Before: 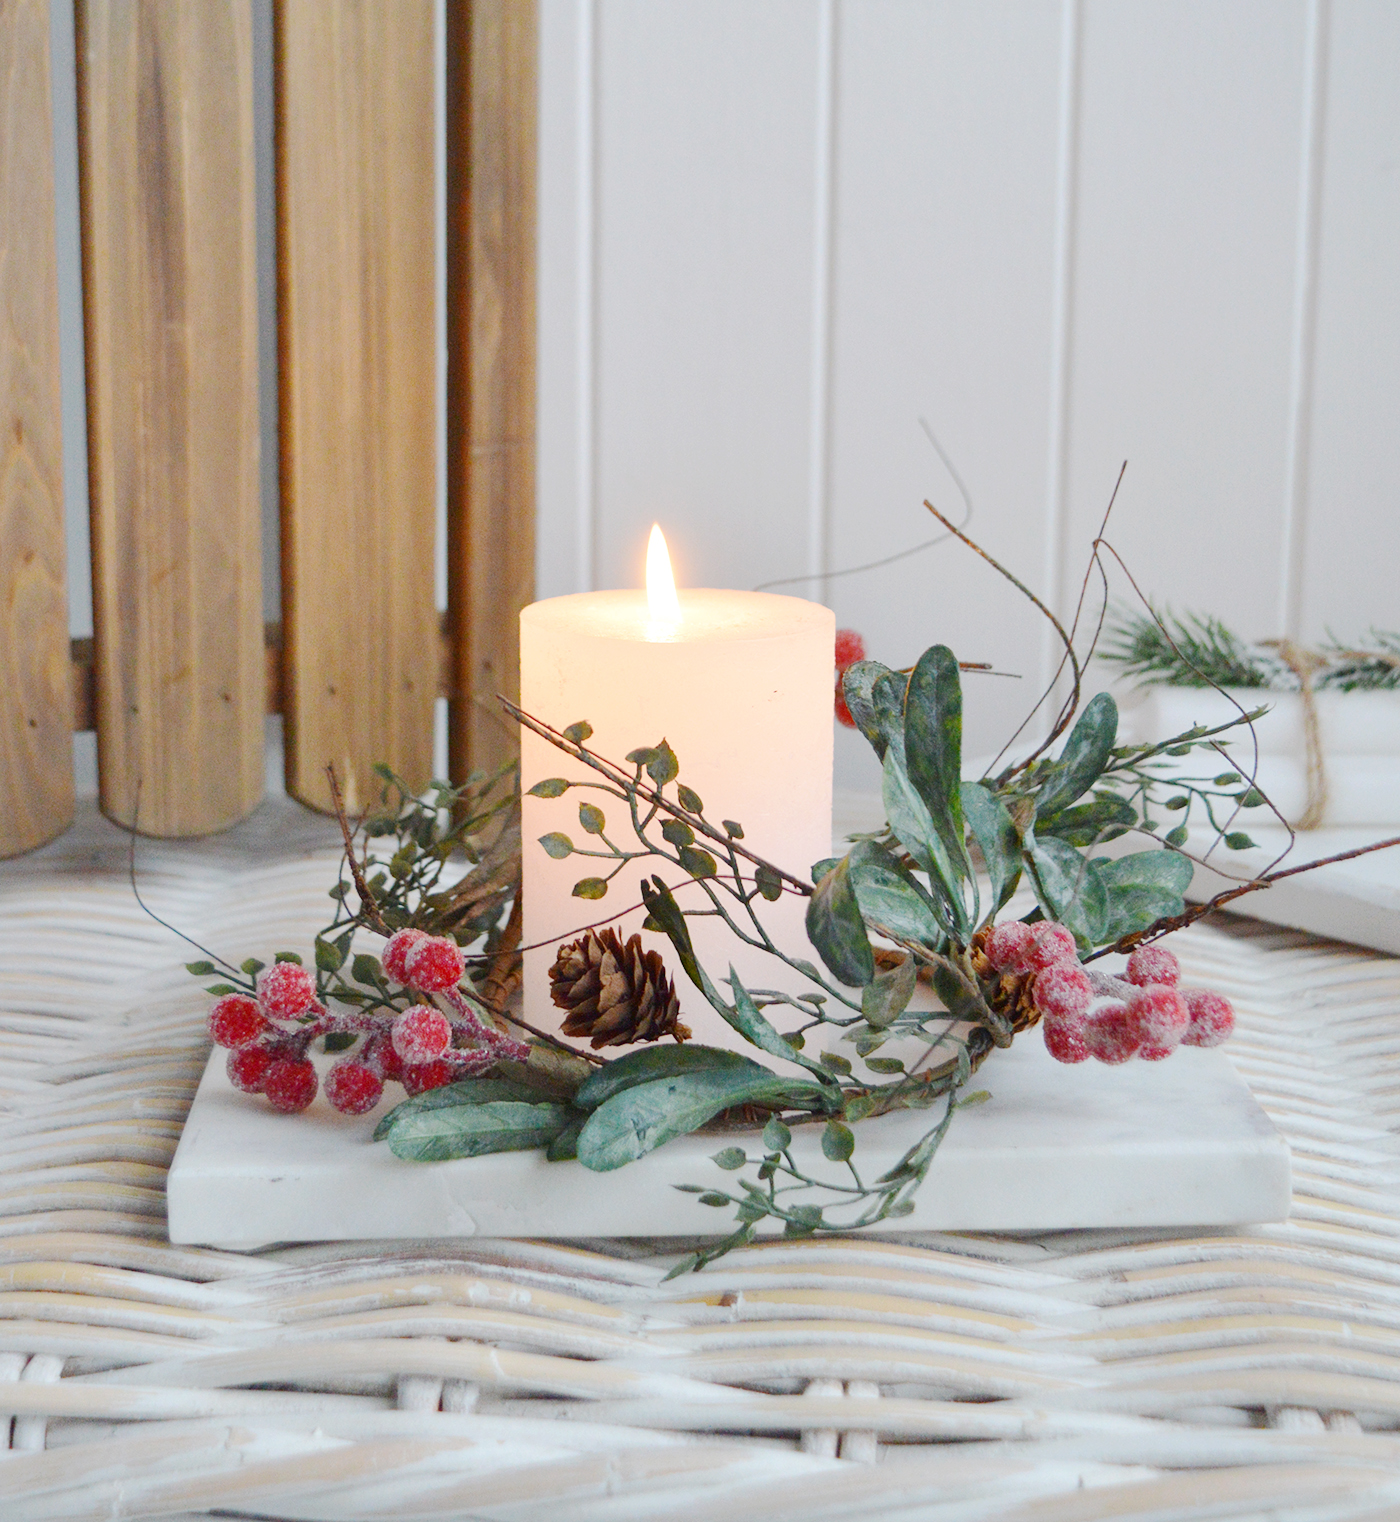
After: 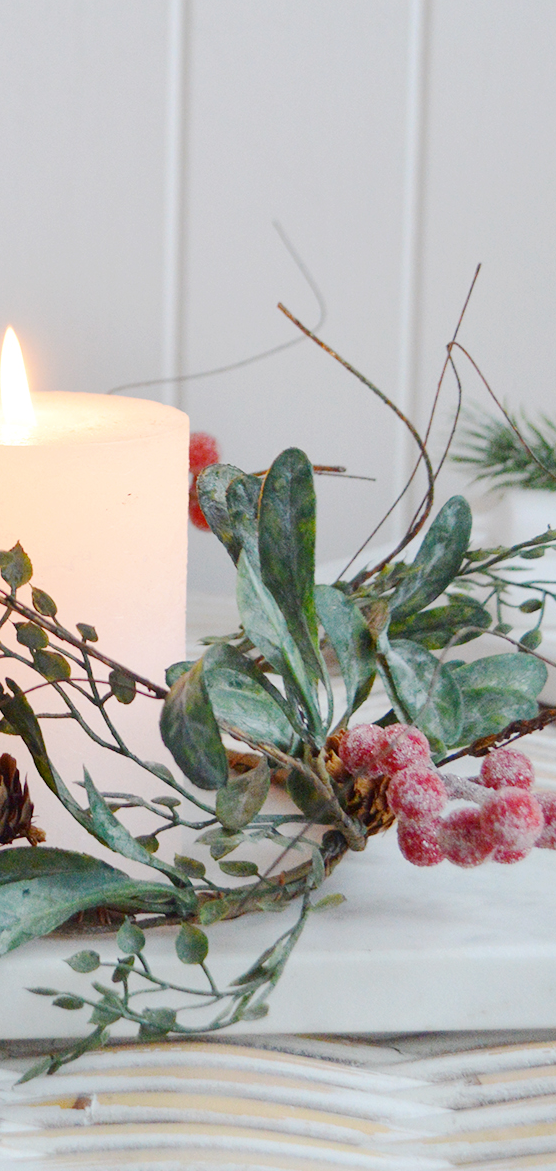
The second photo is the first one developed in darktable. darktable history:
crop: left 46.17%, top 12.96%, right 14.101%, bottom 10.079%
